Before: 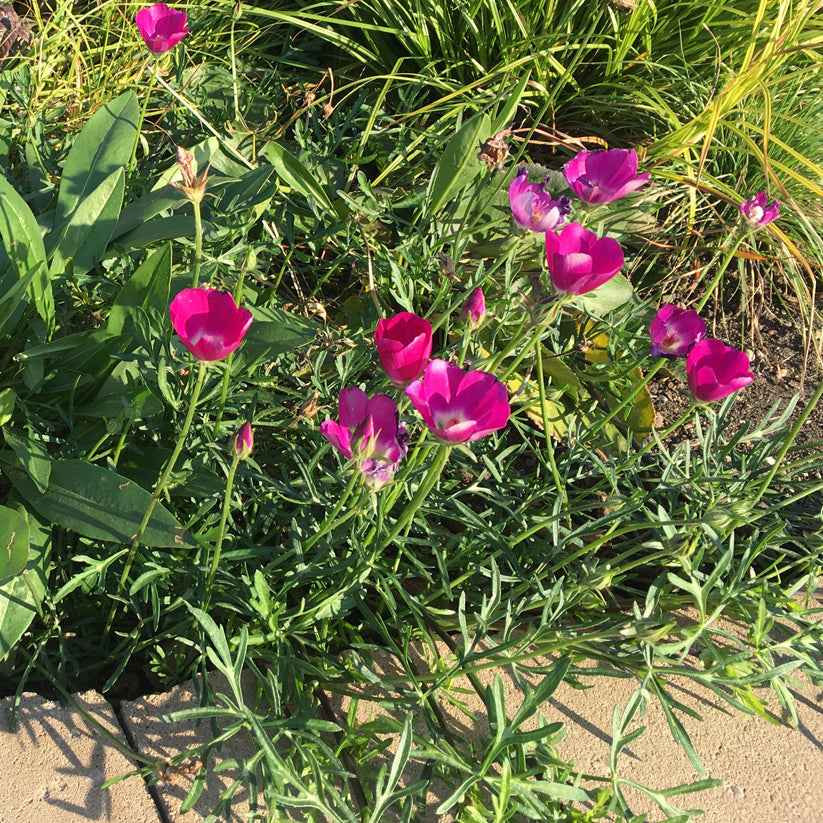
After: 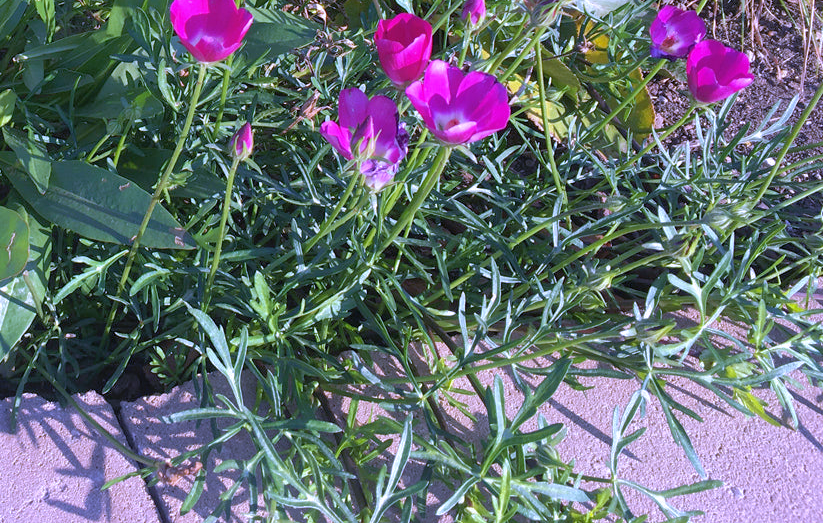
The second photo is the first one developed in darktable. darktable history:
white balance: red 0.98, blue 1.61
shadows and highlights: on, module defaults
crop and rotate: top 36.435%
velvia: strength 15%
